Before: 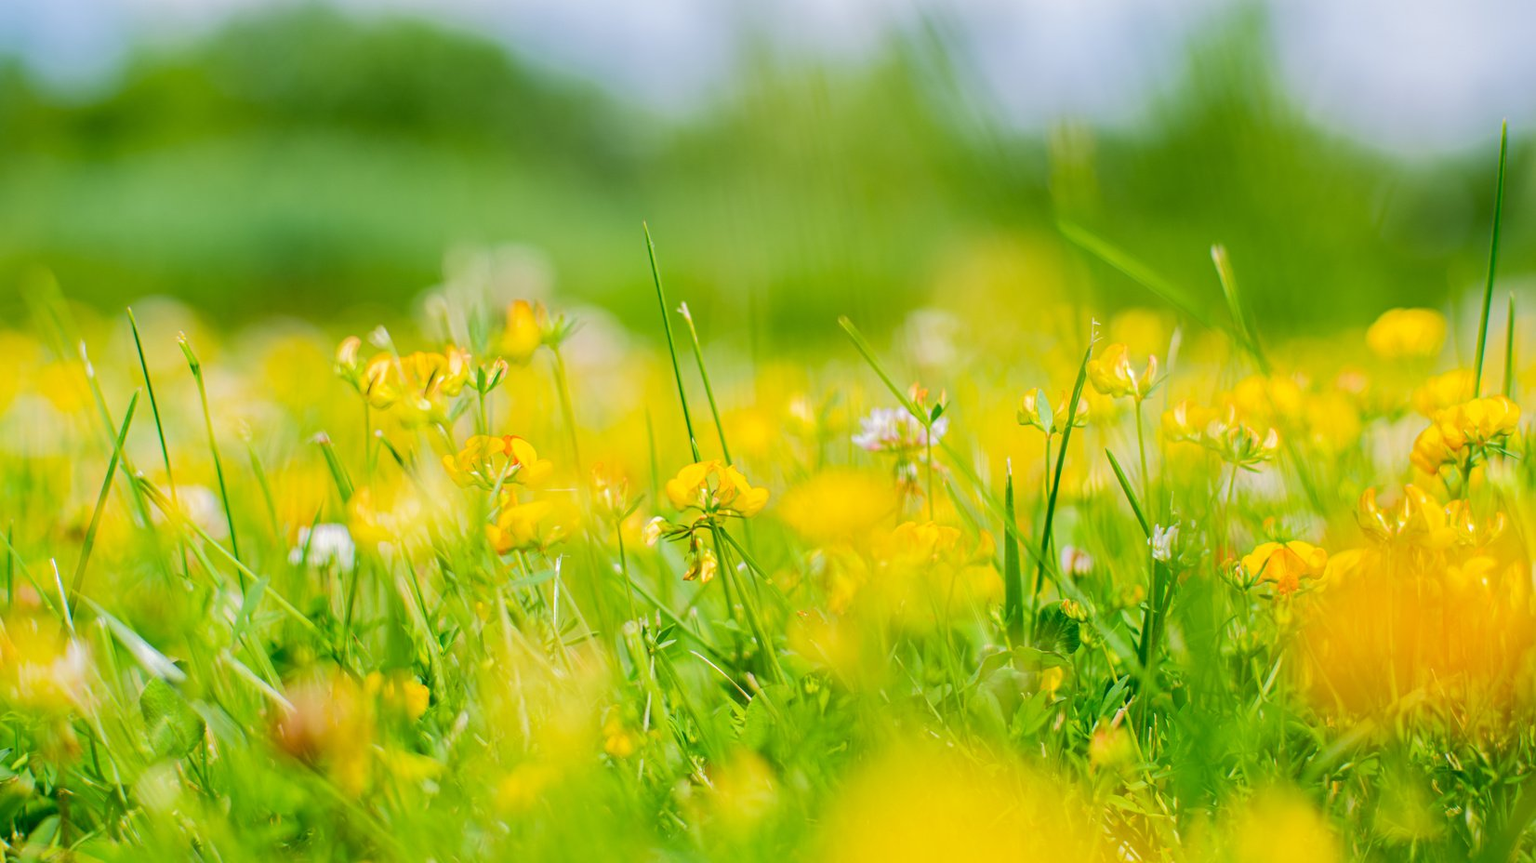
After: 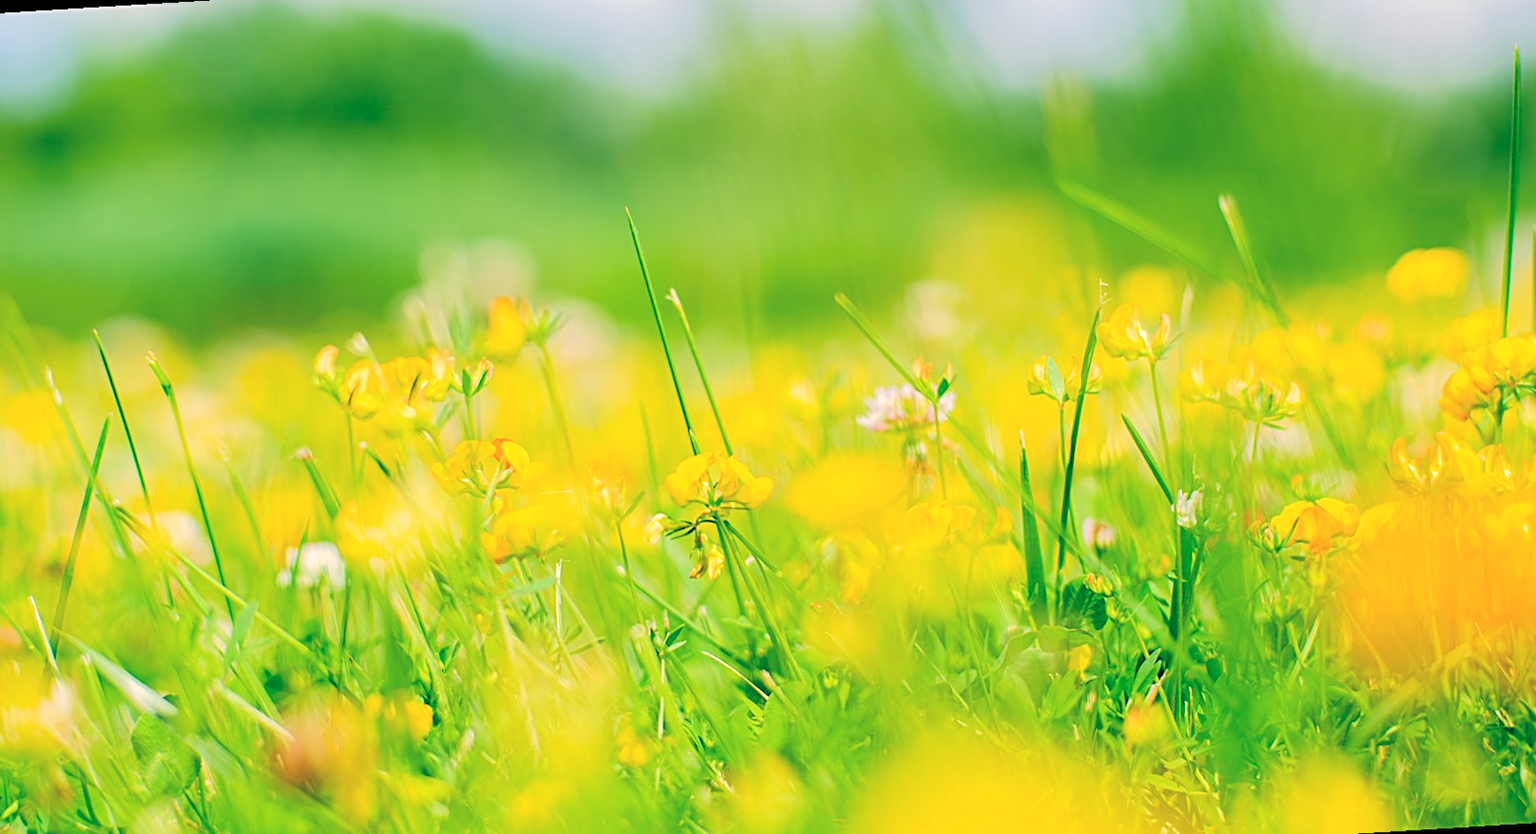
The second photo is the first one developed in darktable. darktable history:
rgb levels: levels [[0.027, 0.429, 0.996], [0, 0.5, 1], [0, 0.5, 1]]
rotate and perspective: rotation -3.52°, crop left 0.036, crop right 0.964, crop top 0.081, crop bottom 0.919
color balance: lift [1.005, 0.99, 1.007, 1.01], gamma [1, 0.979, 1.011, 1.021], gain [0.923, 1.098, 1.025, 0.902], input saturation 90.45%, contrast 7.73%, output saturation 105.91%
sharpen: on, module defaults
